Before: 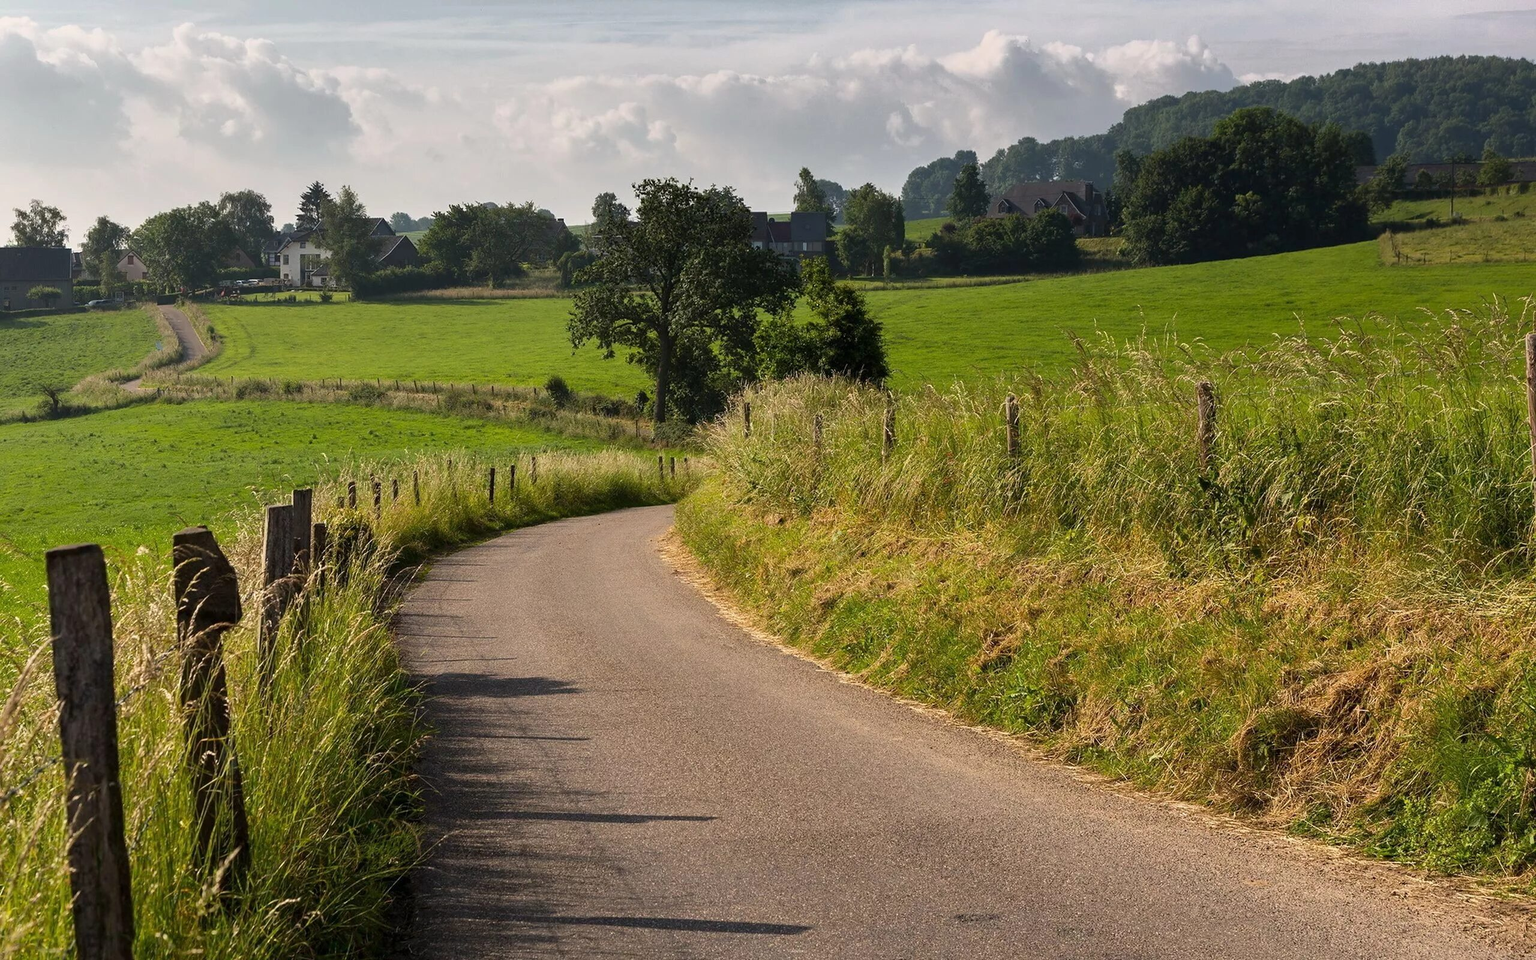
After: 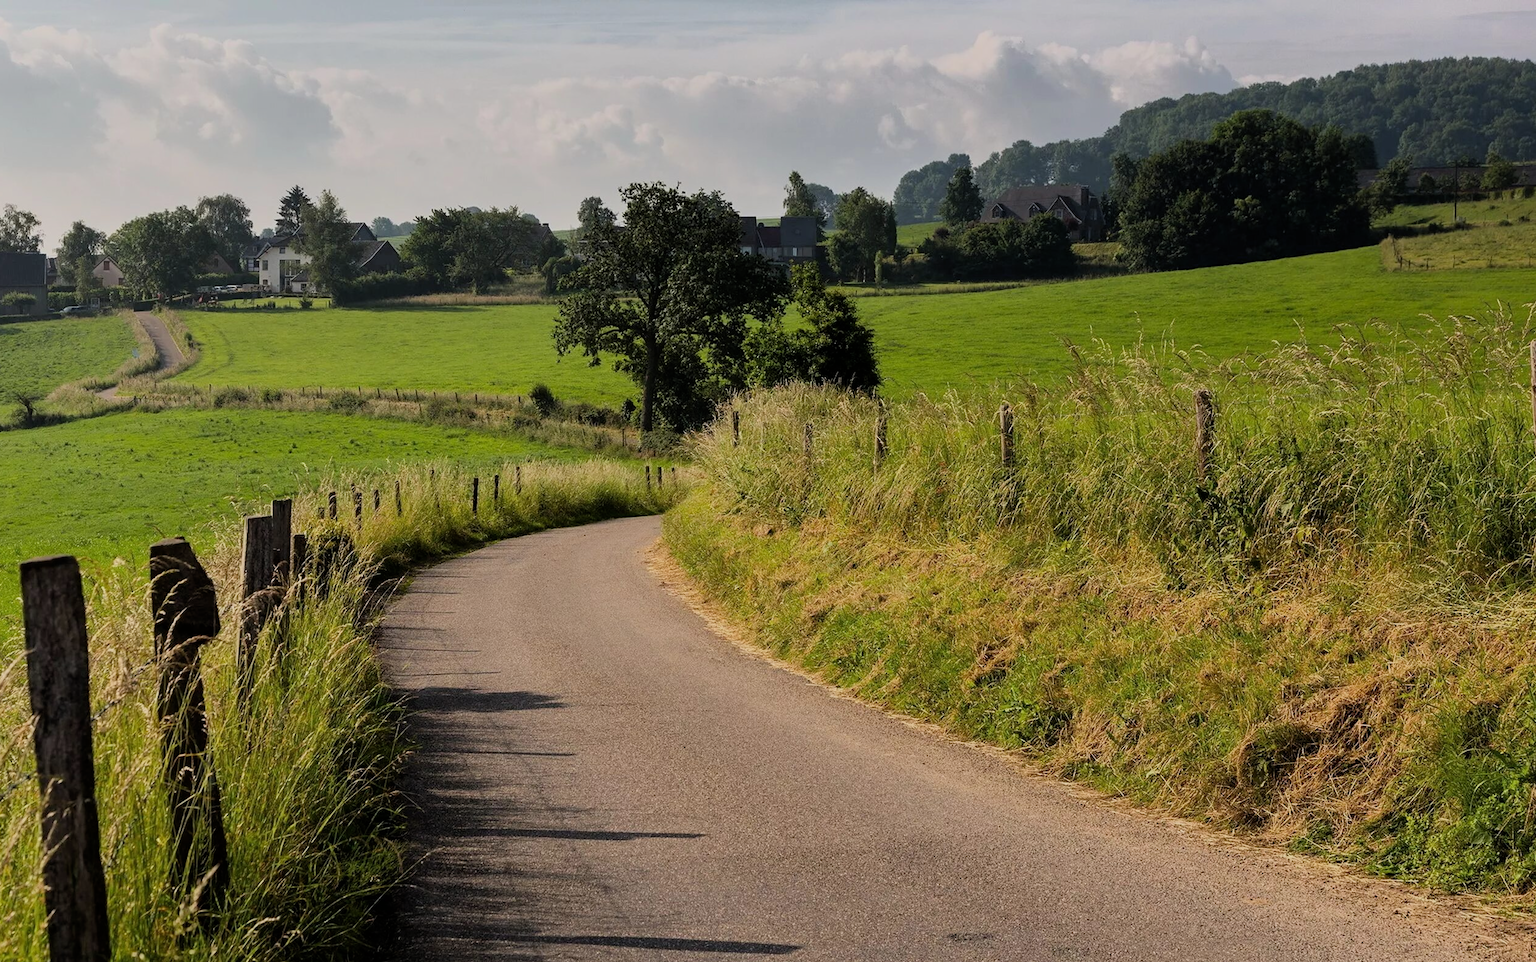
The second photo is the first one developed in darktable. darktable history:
filmic rgb: black relative exposure -7.65 EV, white relative exposure 4.56 EV, hardness 3.61, color science v6 (2022)
crop: left 1.739%, right 0.272%, bottom 1.779%
